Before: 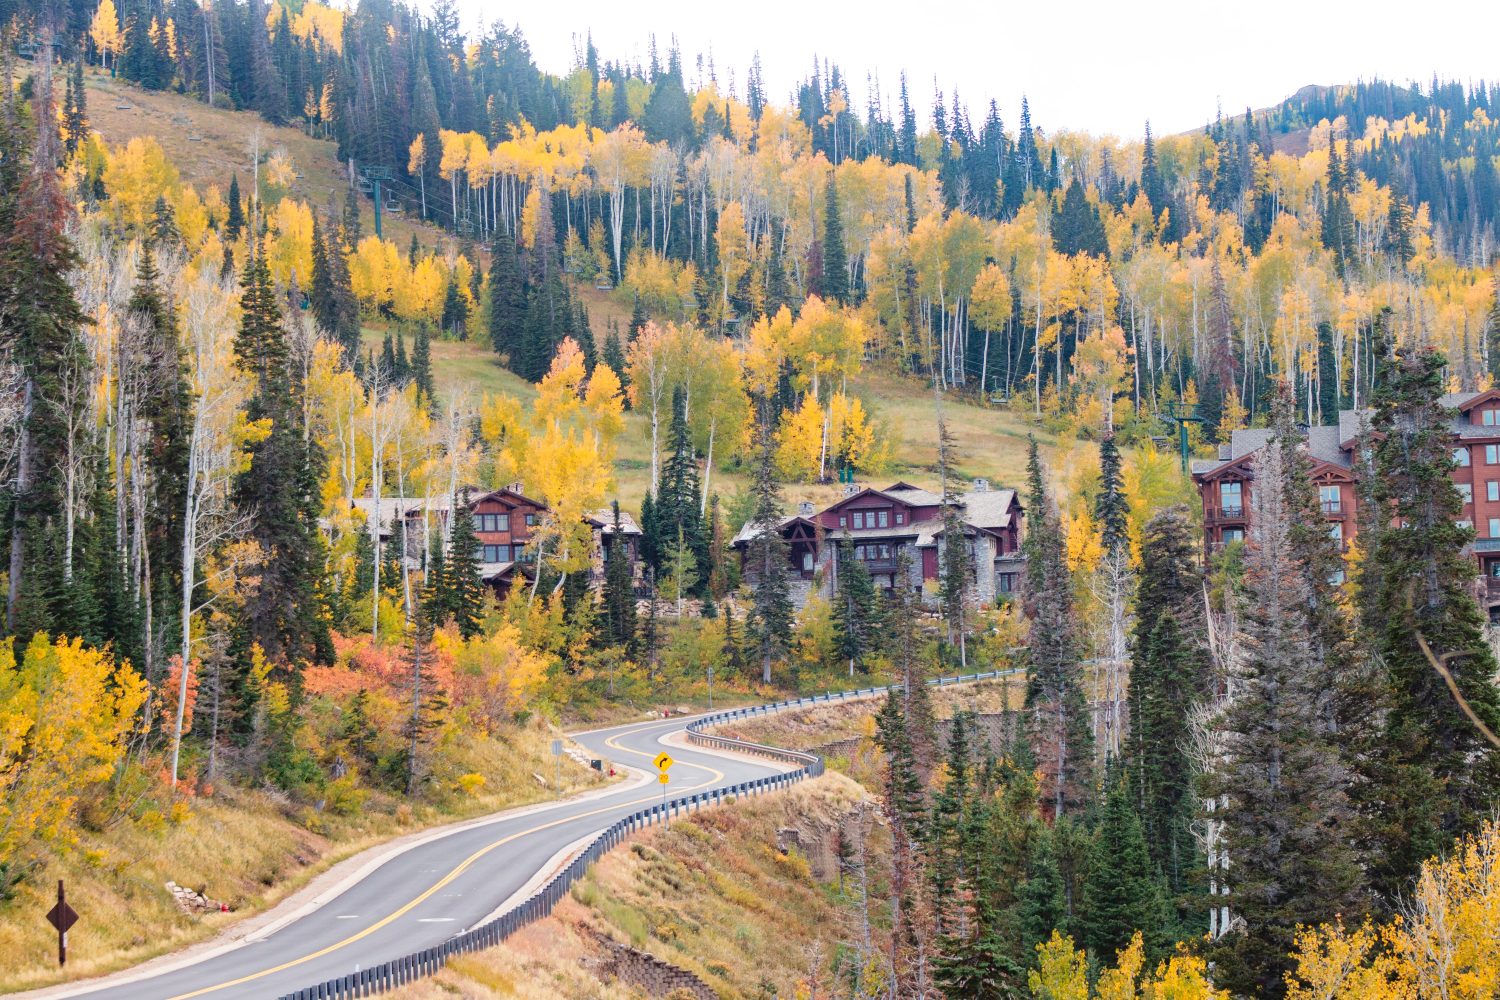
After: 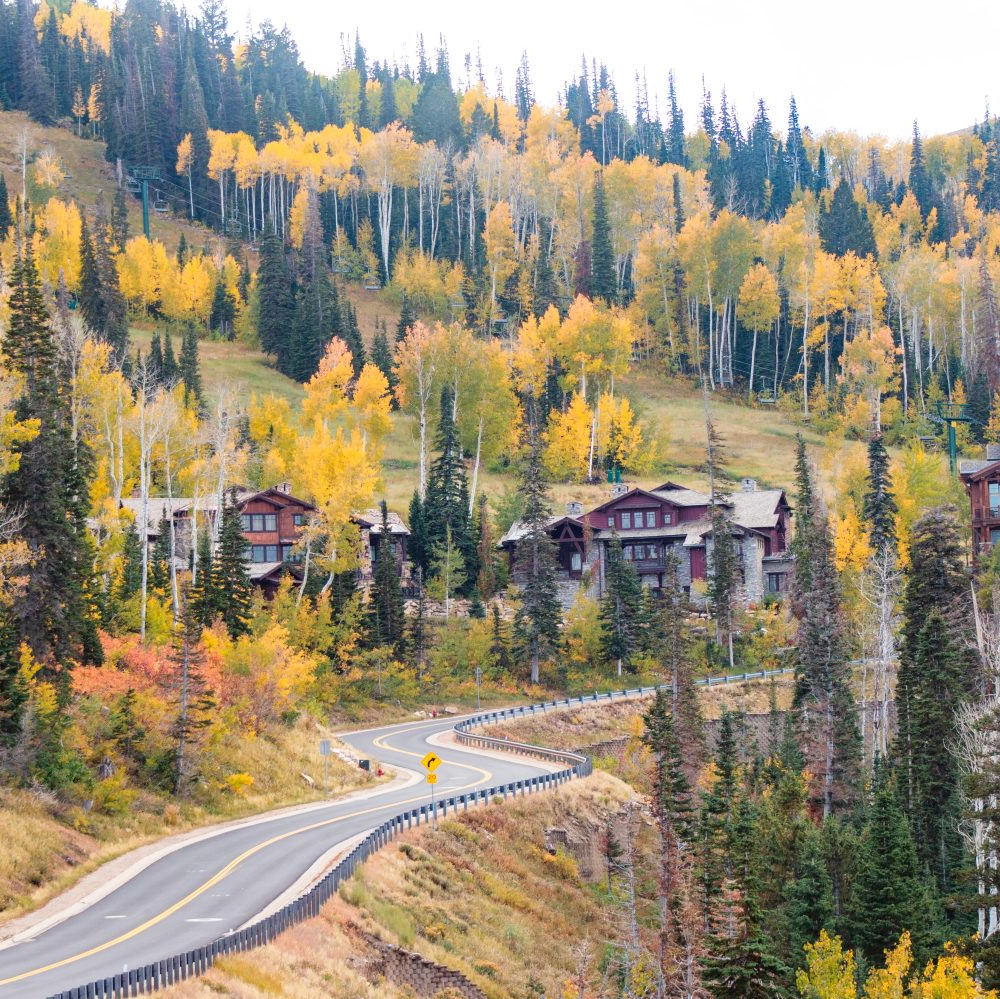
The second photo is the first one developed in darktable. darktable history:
local contrast: mode bilateral grid, contrast 10, coarseness 25, detail 111%, midtone range 0.2
crop and rotate: left 15.565%, right 17.75%
exposure: compensate highlight preservation false
